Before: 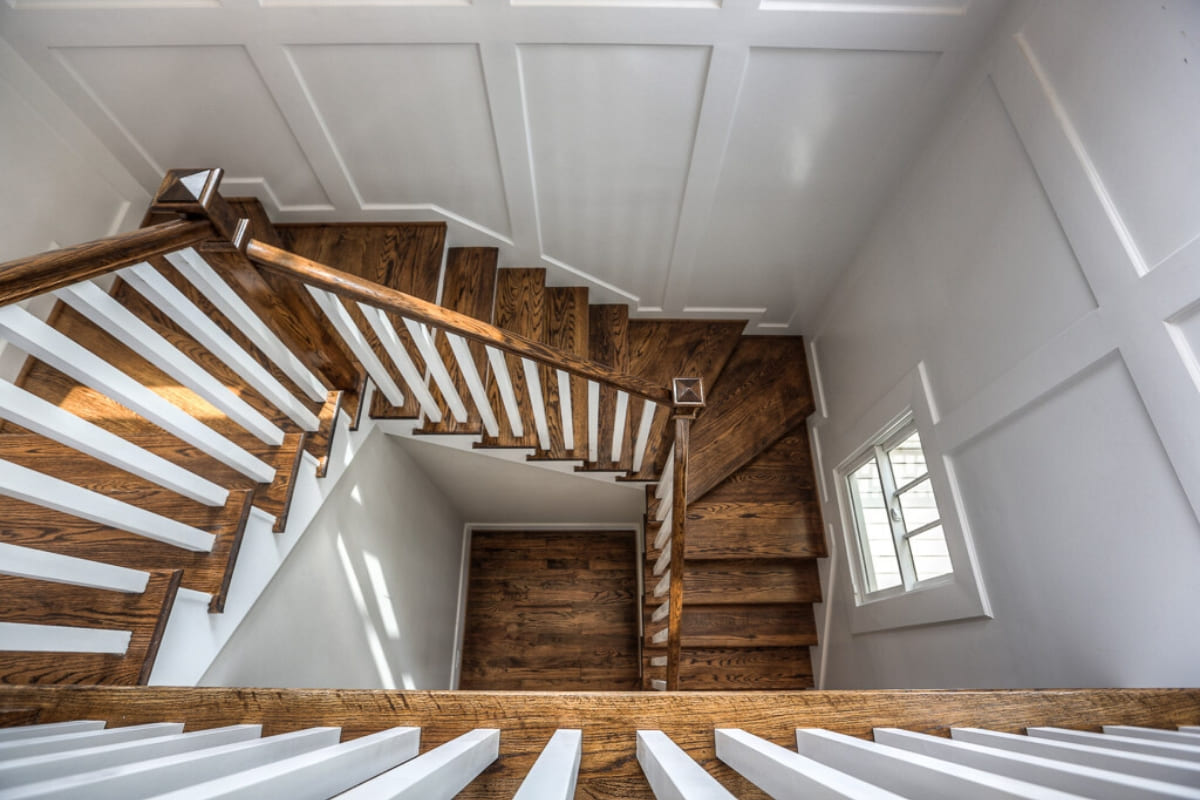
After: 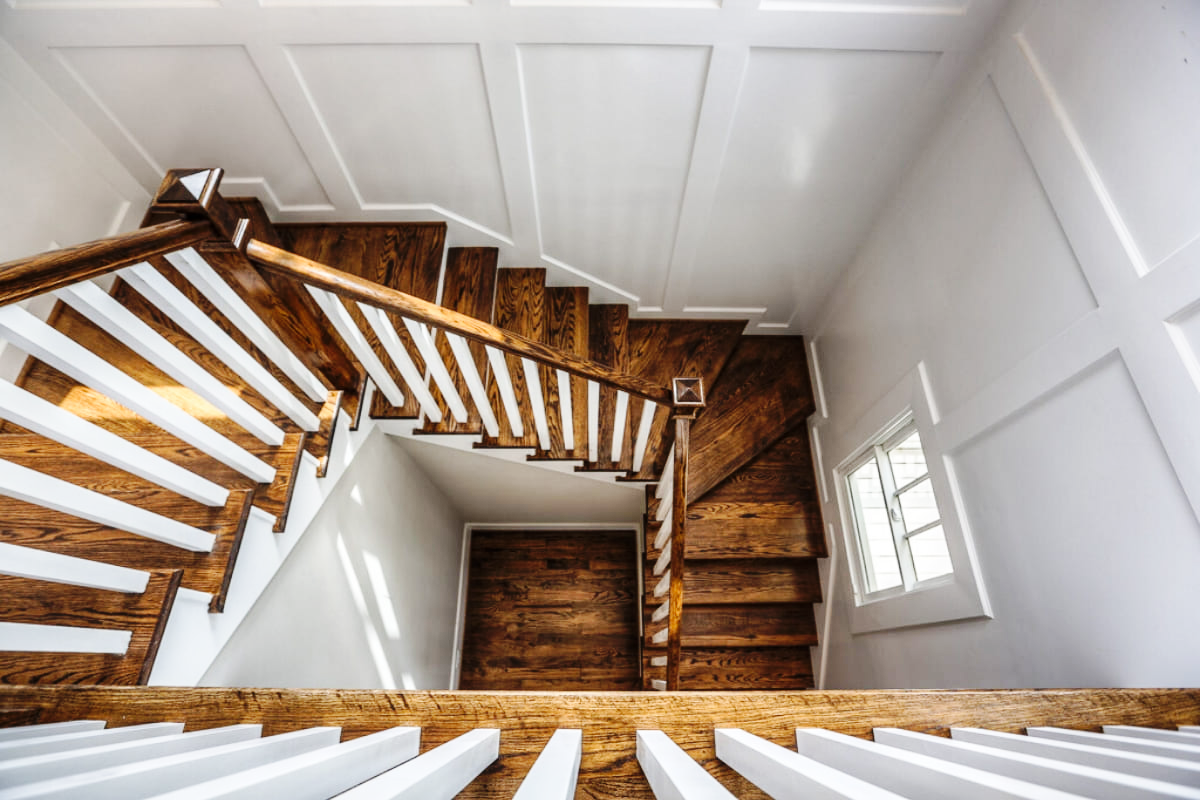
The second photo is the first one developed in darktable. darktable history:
tone equalizer: on, module defaults
base curve: curves: ch0 [(0, 0) (0.036, 0.025) (0.121, 0.166) (0.206, 0.329) (0.605, 0.79) (1, 1)], preserve colors none
